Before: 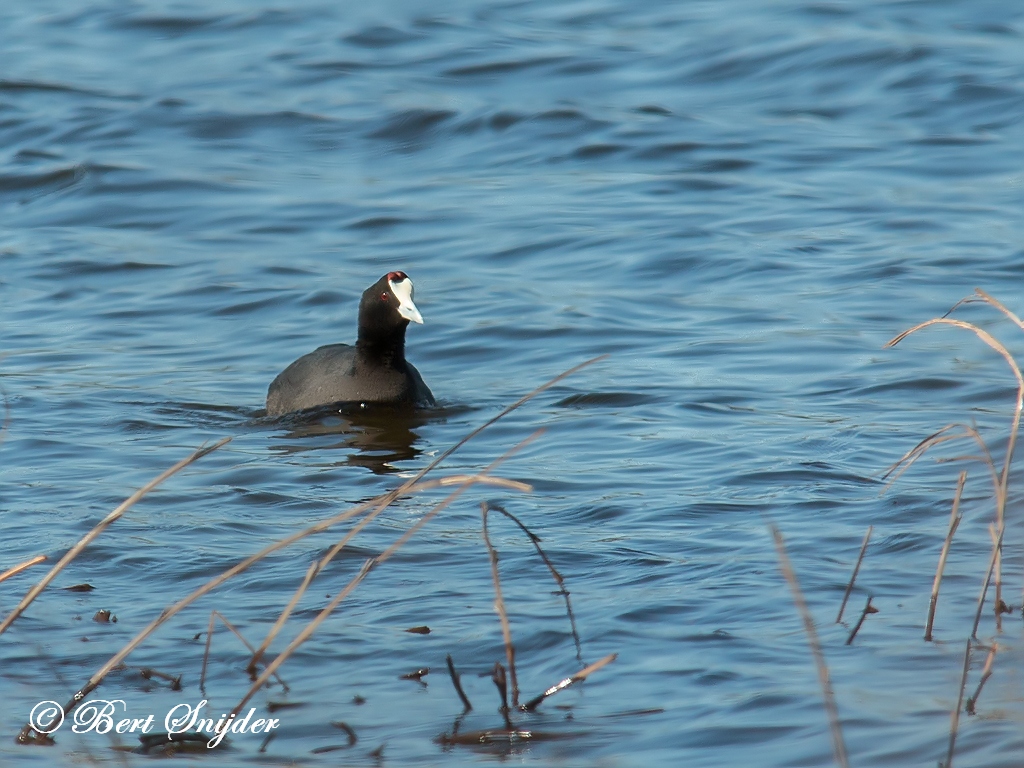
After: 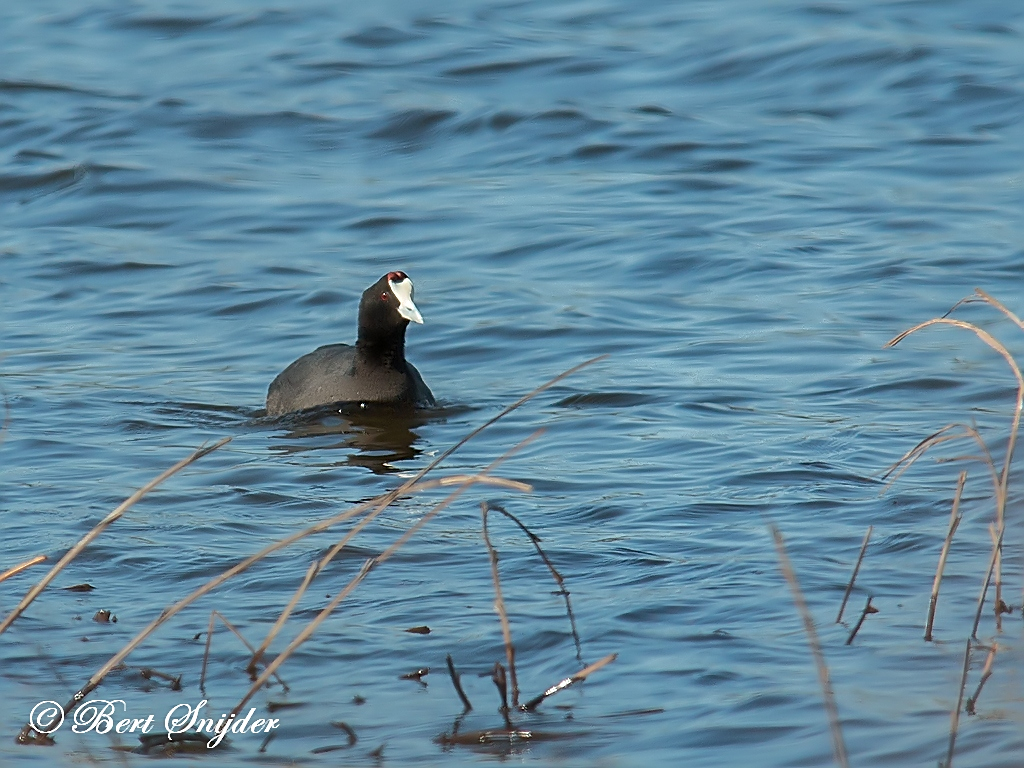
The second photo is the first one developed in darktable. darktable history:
sharpen: on, module defaults
shadows and highlights: shadows 39.43, highlights -60
